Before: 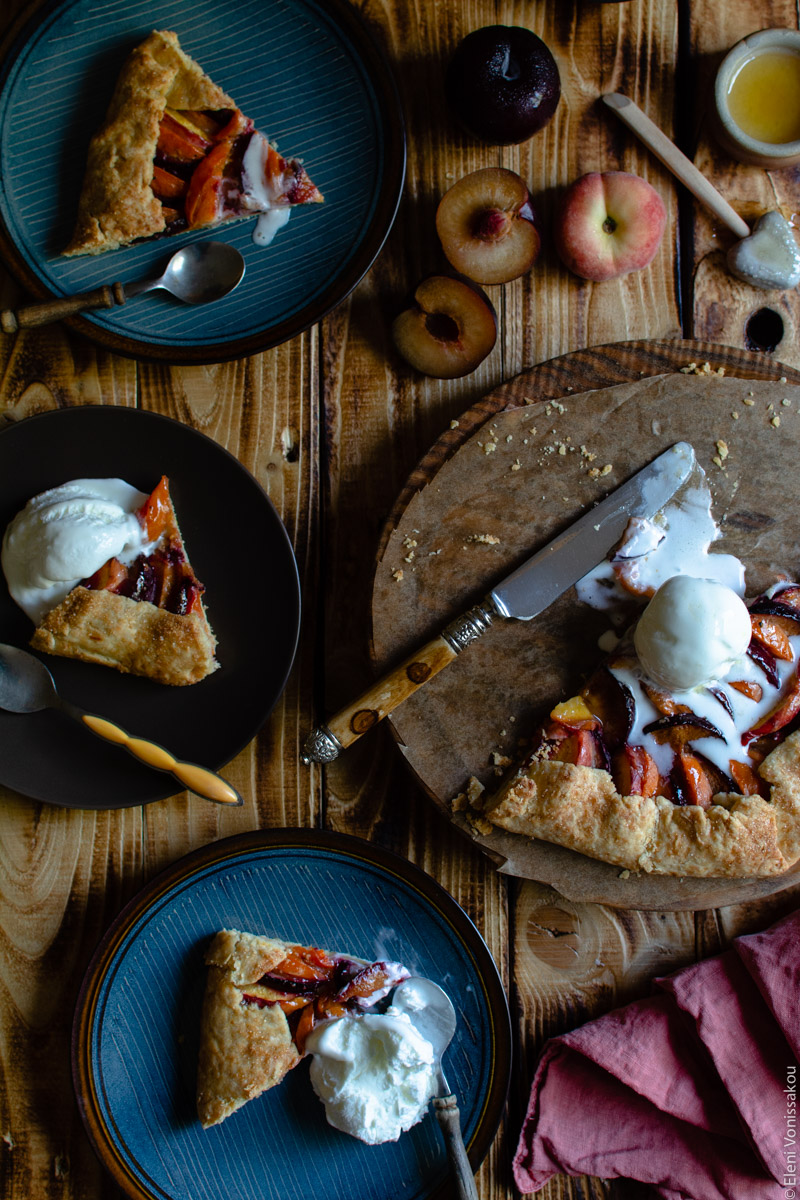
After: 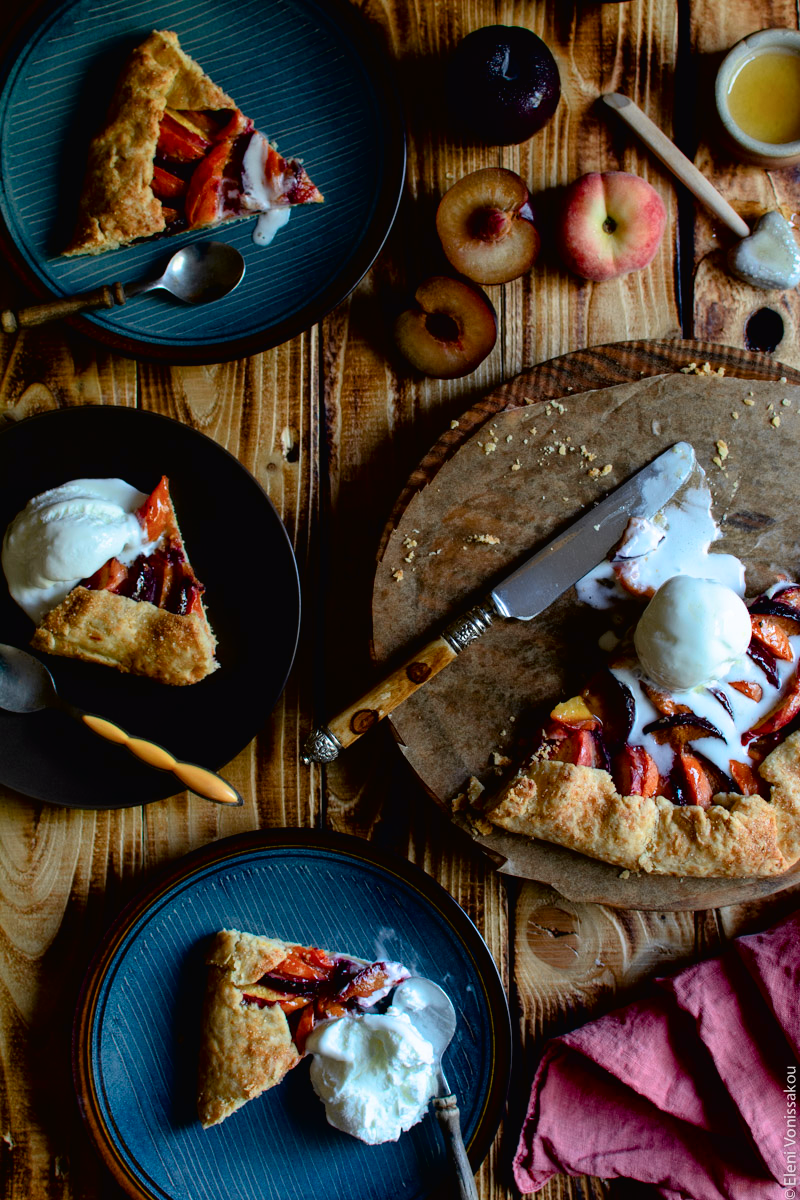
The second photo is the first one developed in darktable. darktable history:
tone curve: curves: ch0 [(0, 0.013) (0.054, 0.018) (0.205, 0.191) (0.289, 0.292) (0.39, 0.424) (0.493, 0.551) (0.666, 0.743) (0.795, 0.841) (1, 0.998)]; ch1 [(0, 0) (0.385, 0.343) (0.439, 0.415) (0.494, 0.495) (0.501, 0.501) (0.51, 0.509) (0.54, 0.552) (0.586, 0.614) (0.66, 0.706) (0.783, 0.804) (1, 1)]; ch2 [(0, 0) (0.32, 0.281) (0.403, 0.399) (0.441, 0.428) (0.47, 0.469) (0.498, 0.496) (0.524, 0.538) (0.566, 0.579) (0.633, 0.665) (0.7, 0.711) (1, 1)], color space Lab, independent channels, preserve colors none
